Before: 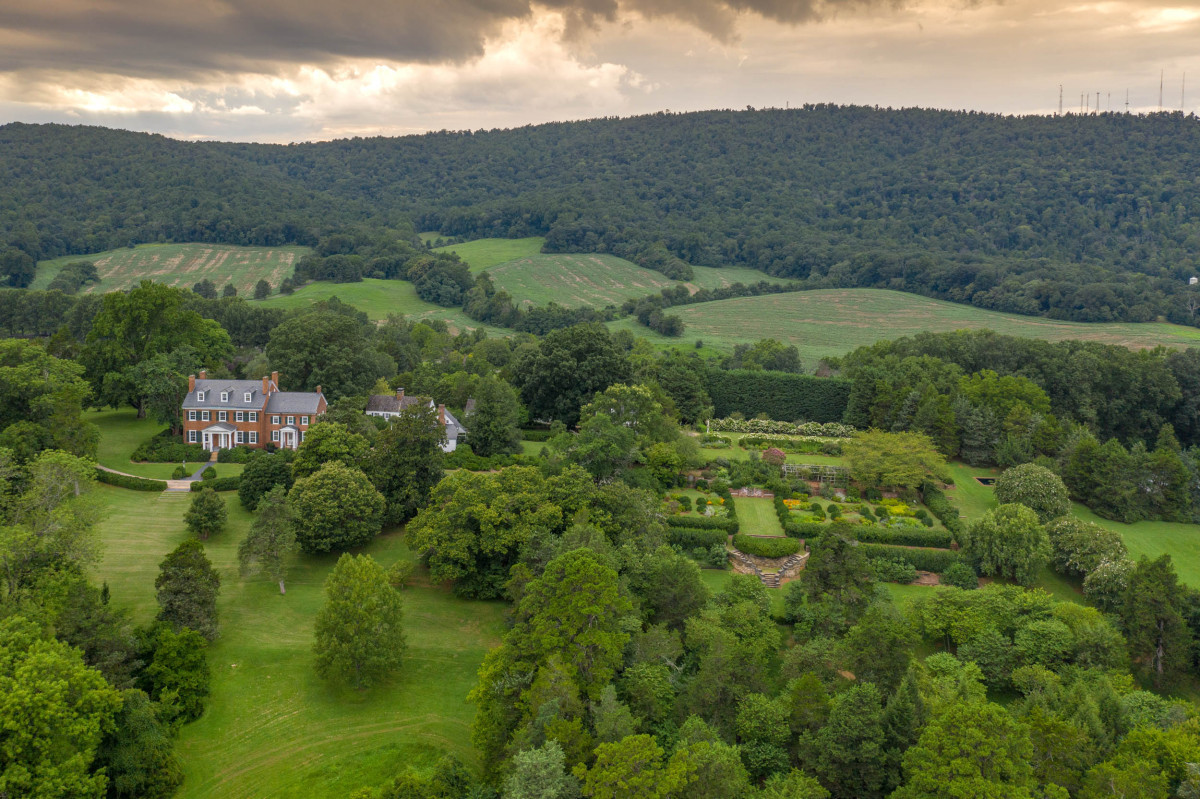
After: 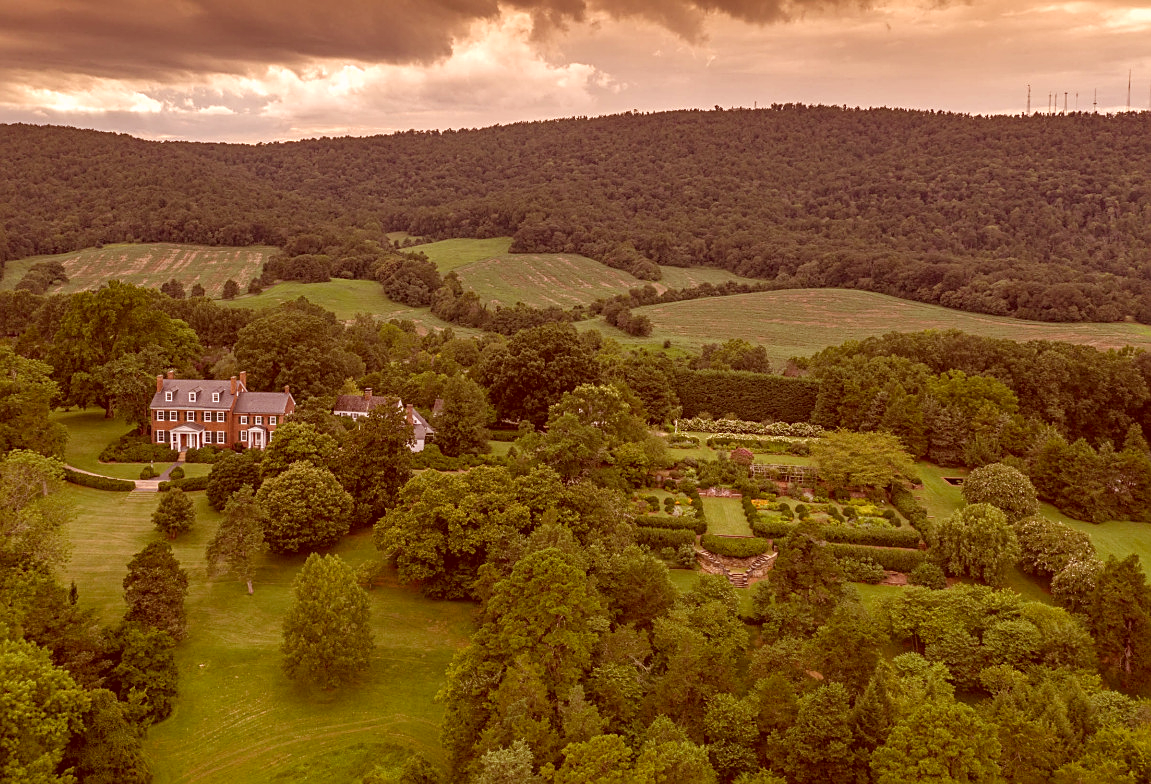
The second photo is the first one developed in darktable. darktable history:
crop and rotate: left 2.728%, right 1.31%, bottom 1.803%
color correction: highlights a* 9.47, highlights b* 9.05, shadows a* 39.67, shadows b* 39.37, saturation 0.786
haze removal: compatibility mode true, adaptive false
sharpen: on, module defaults
